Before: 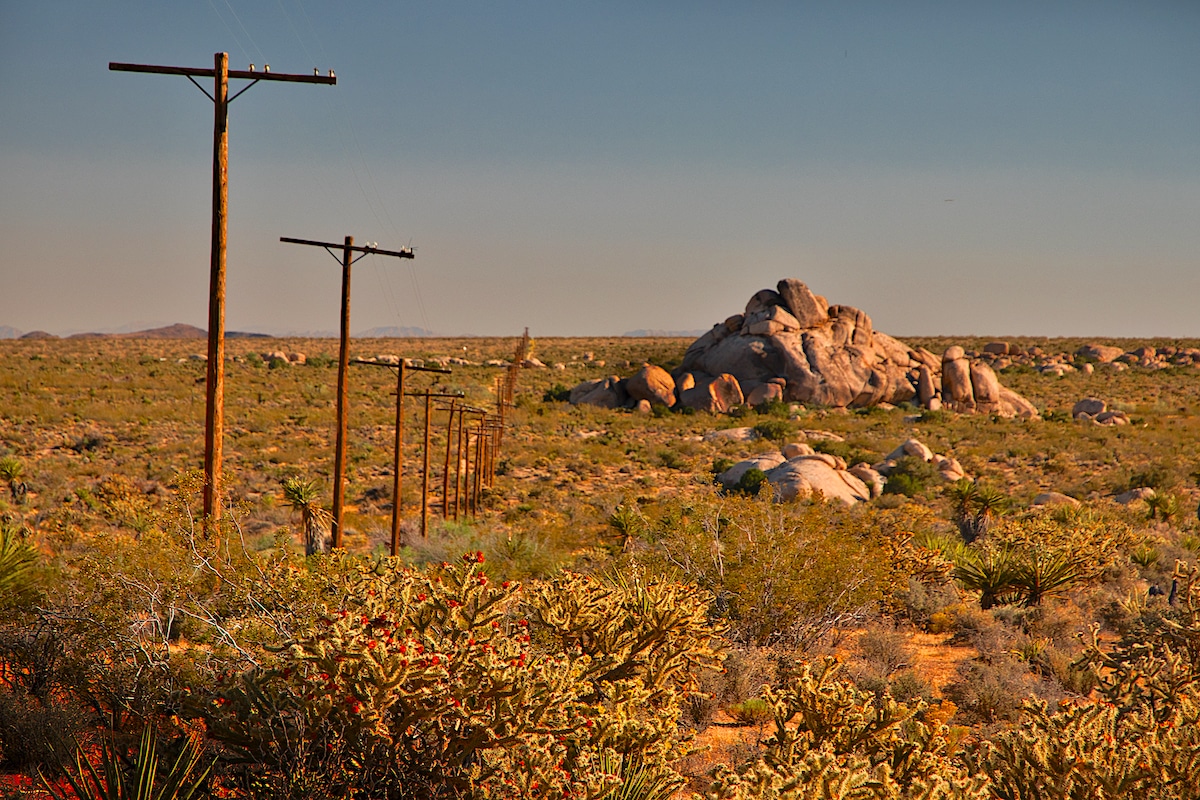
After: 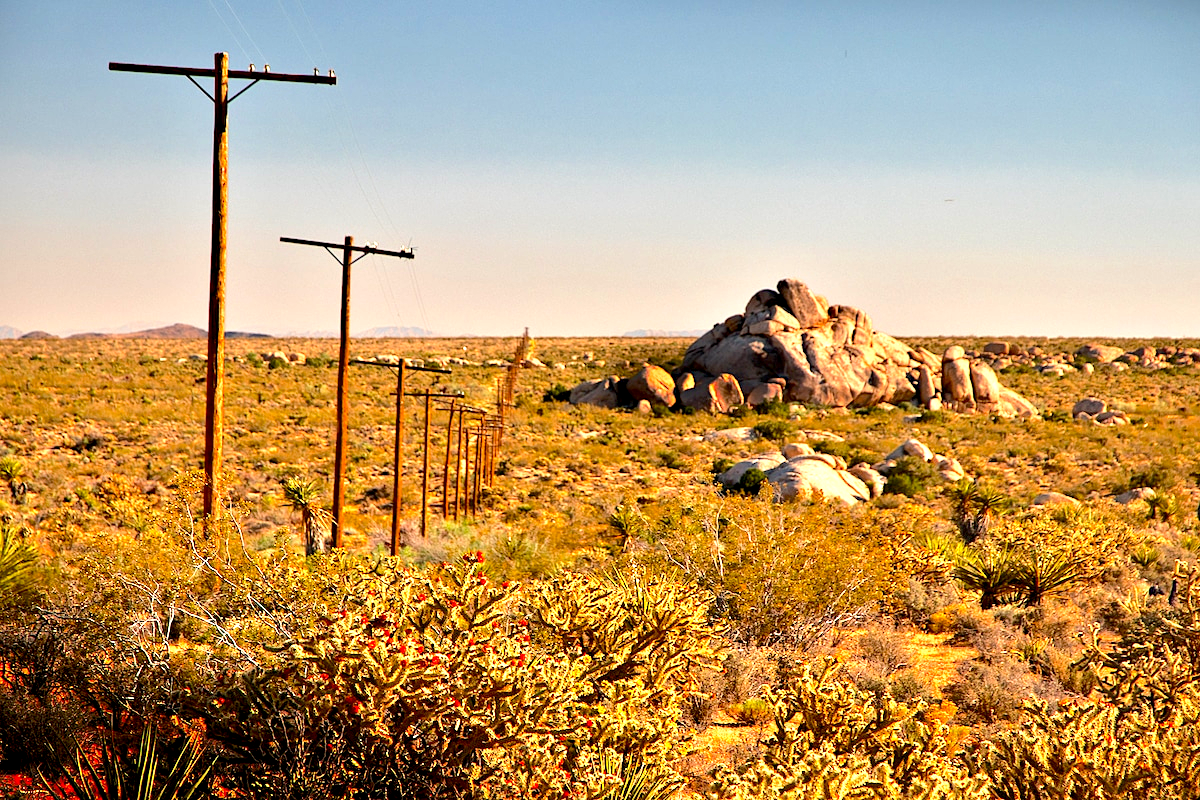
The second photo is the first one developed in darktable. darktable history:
tone equalizer: -8 EV -0.417 EV, -7 EV -0.389 EV, -6 EV -0.333 EV, -5 EV -0.222 EV, -3 EV 0.222 EV, -2 EV 0.333 EV, -1 EV 0.389 EV, +0 EV 0.417 EV, edges refinement/feathering 500, mask exposure compensation -1.57 EV, preserve details no
exposure: black level correction 0.01, exposure 1 EV, compensate highlight preservation false
